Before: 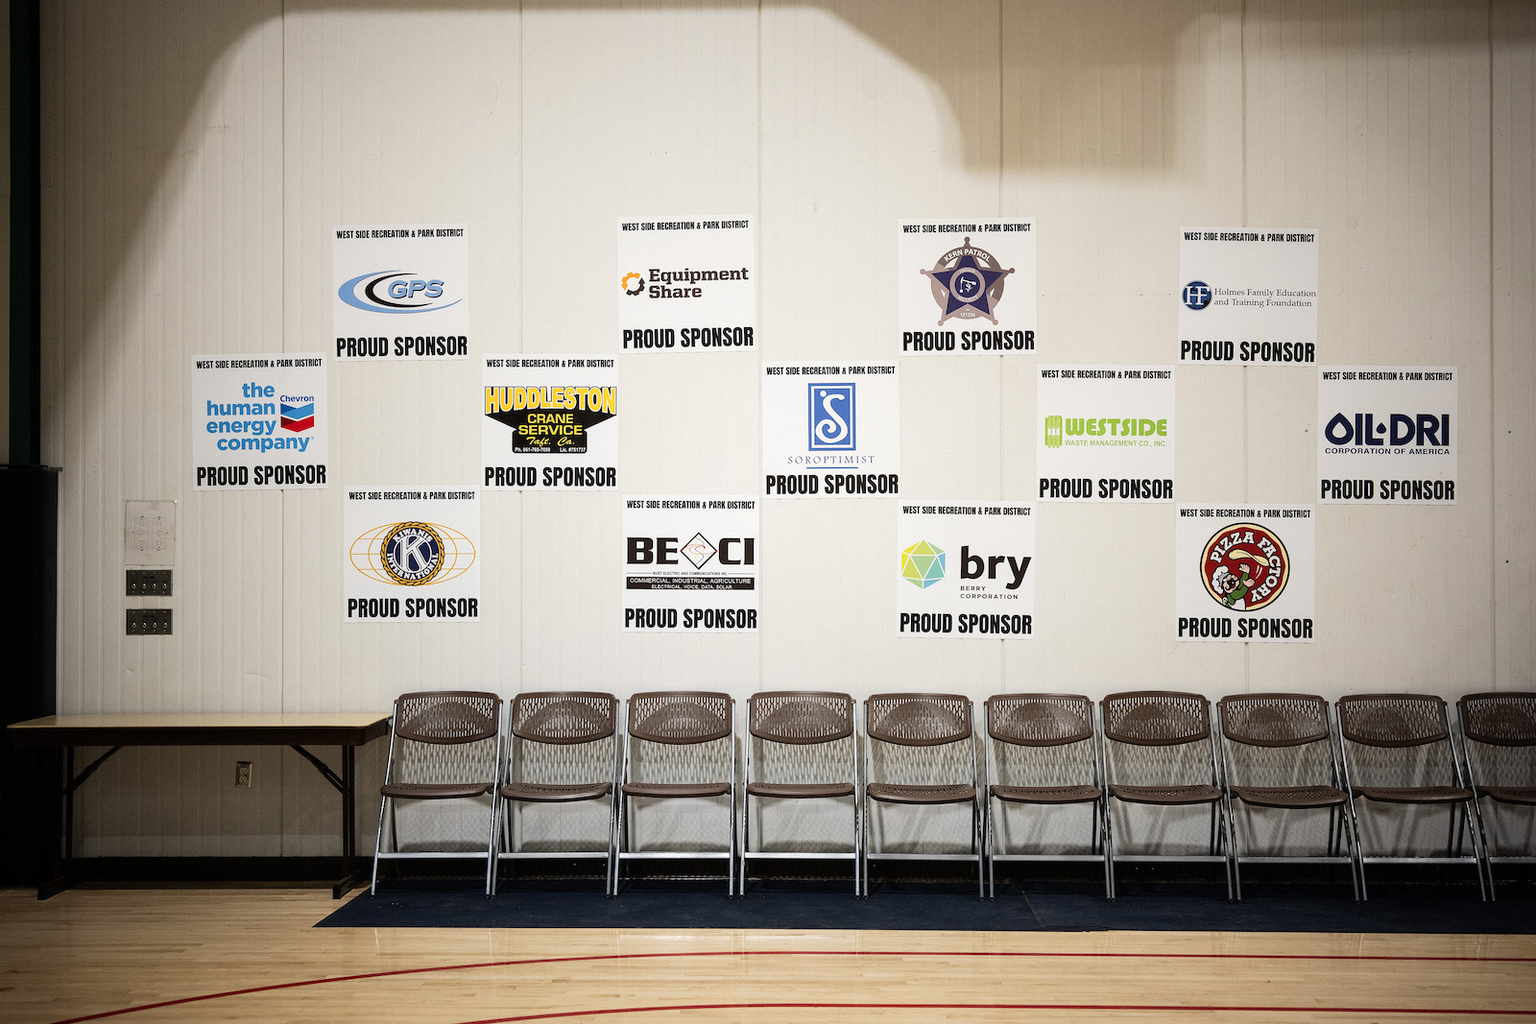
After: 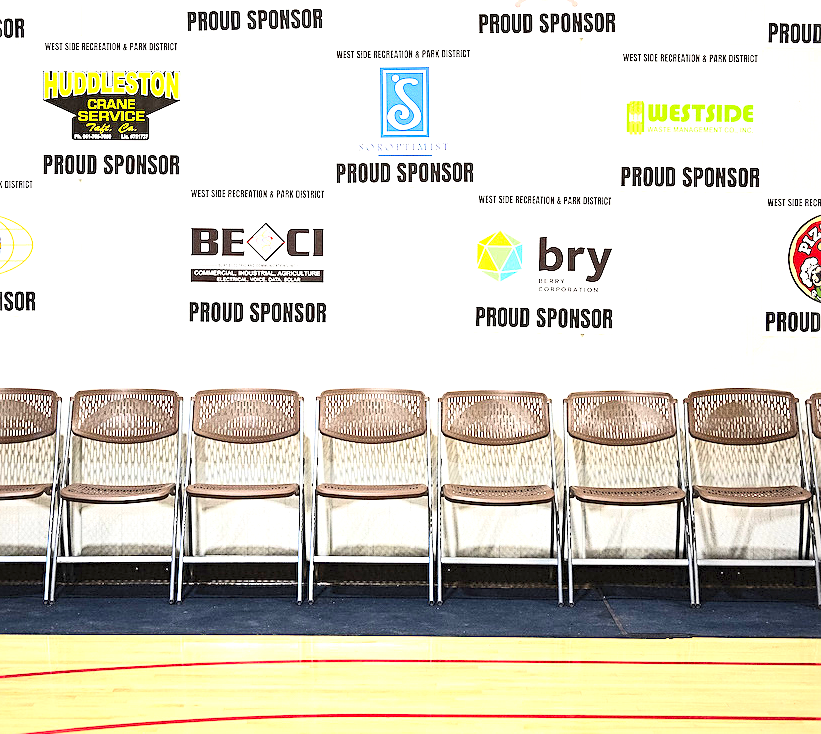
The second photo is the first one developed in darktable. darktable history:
exposure: black level correction 0, exposure 1.329 EV, compensate highlight preservation false
sharpen: on, module defaults
contrast brightness saturation: contrast 0.238, brightness 0.264, saturation 0.388
crop and rotate: left 28.877%, top 31.172%, right 19.806%
